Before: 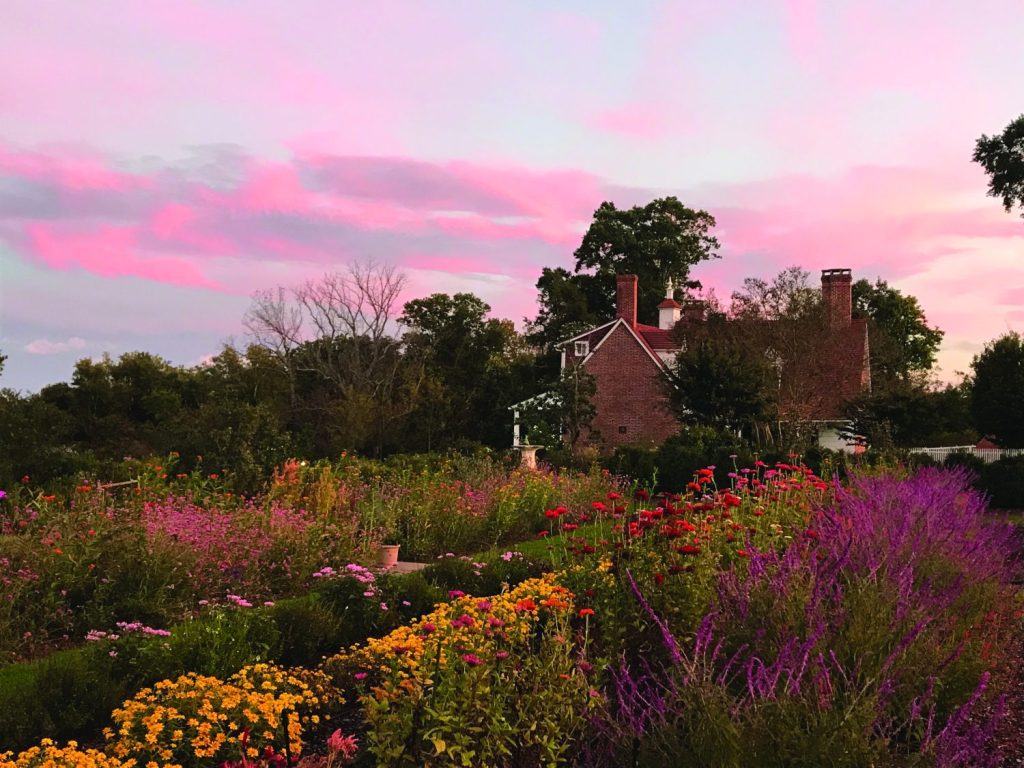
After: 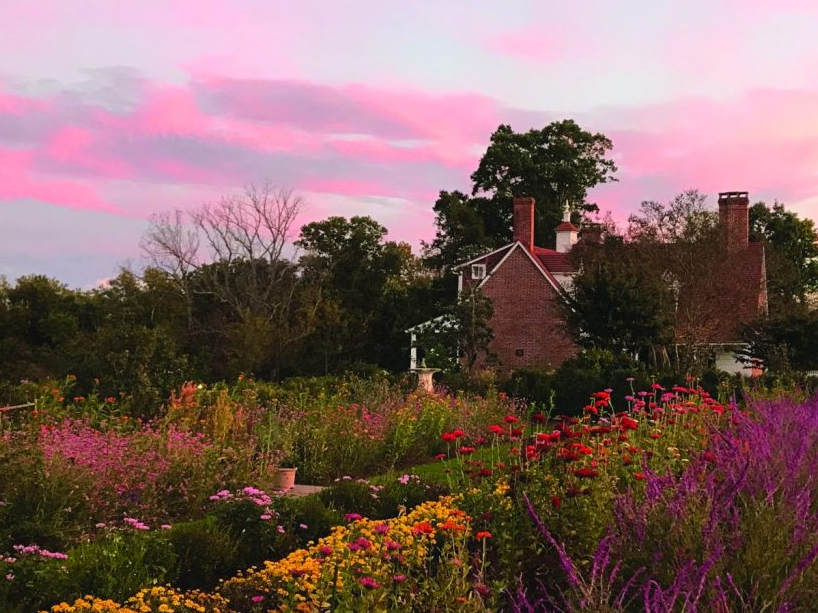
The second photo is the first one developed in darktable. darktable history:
crop and rotate: left 10.071%, top 10.071%, right 10.02%, bottom 10.02%
contrast equalizer: y [[0.5, 0.5, 0.468, 0.5, 0.5, 0.5], [0.5 ×6], [0.5 ×6], [0 ×6], [0 ×6]]
